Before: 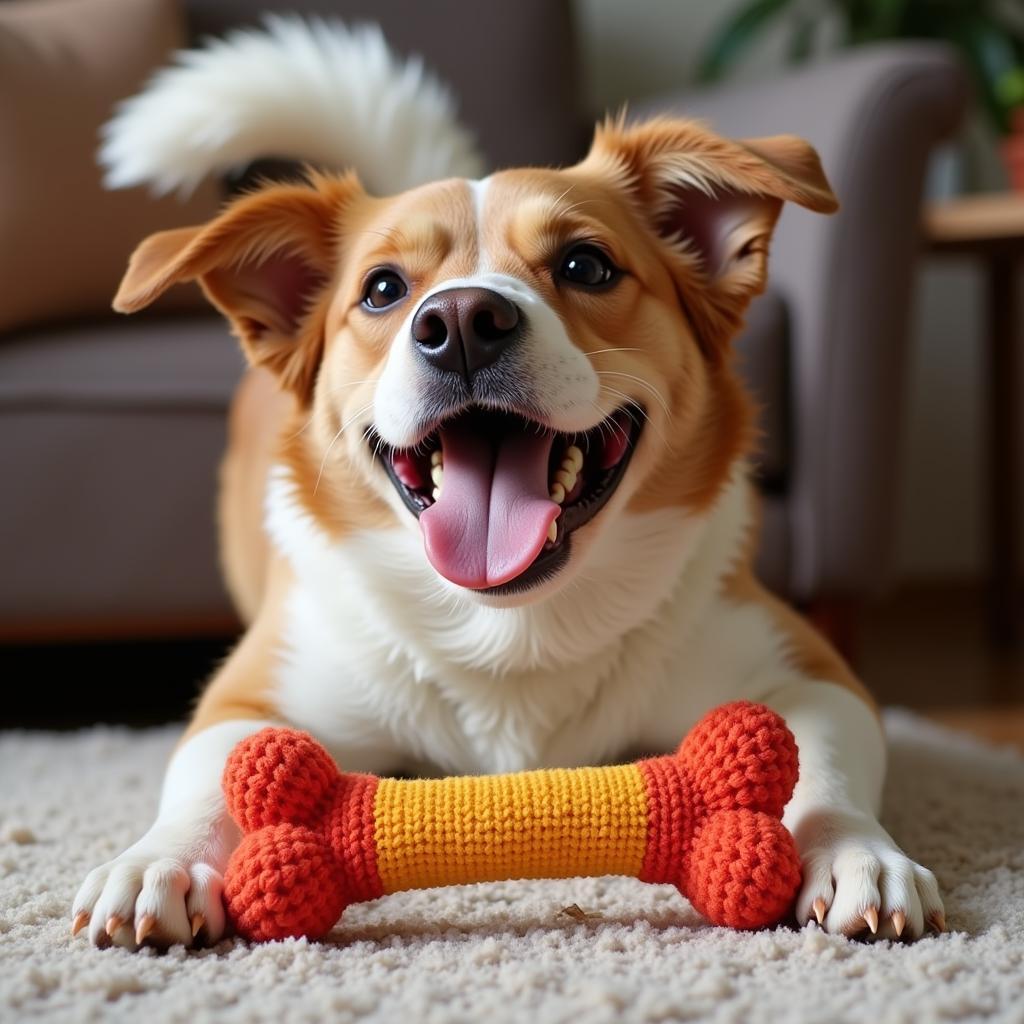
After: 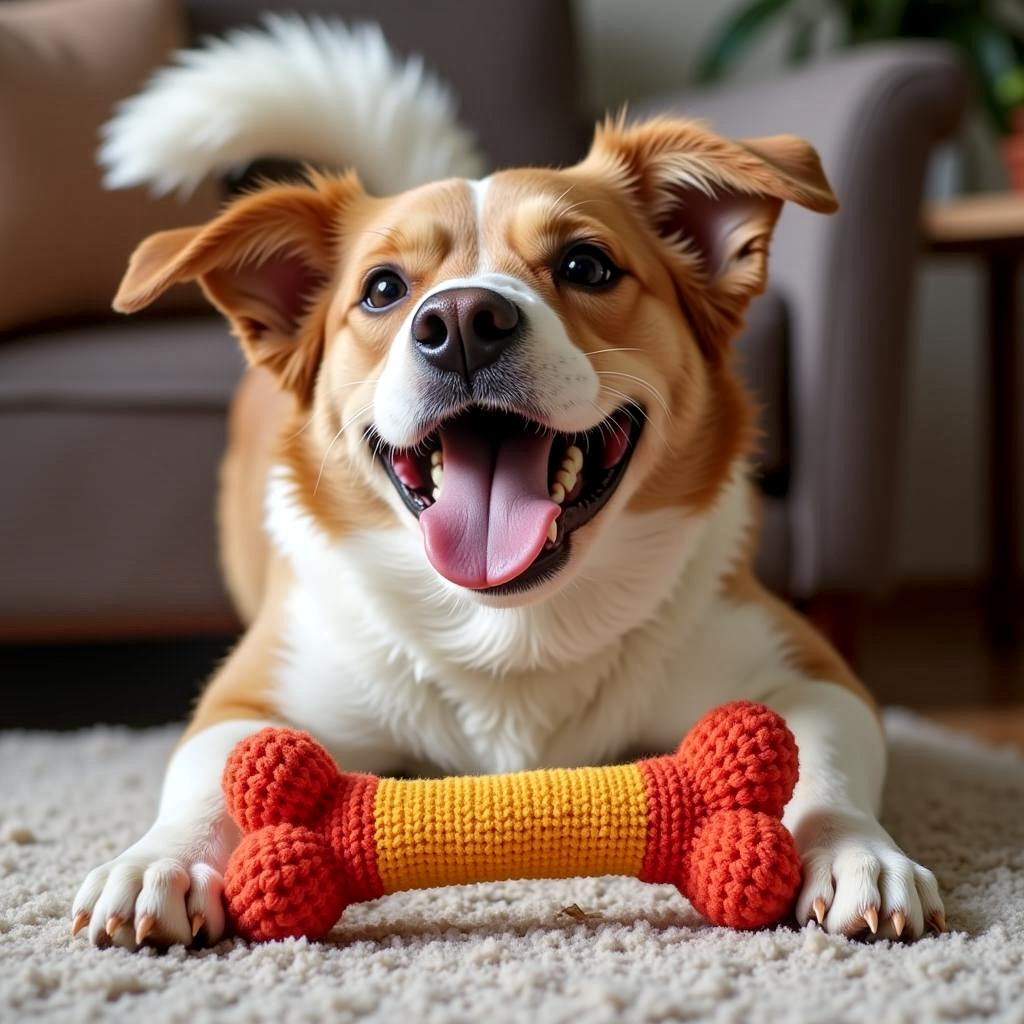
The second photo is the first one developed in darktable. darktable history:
local contrast: detail 130%
tone equalizer: edges refinement/feathering 500, mask exposure compensation -1.57 EV, preserve details no
